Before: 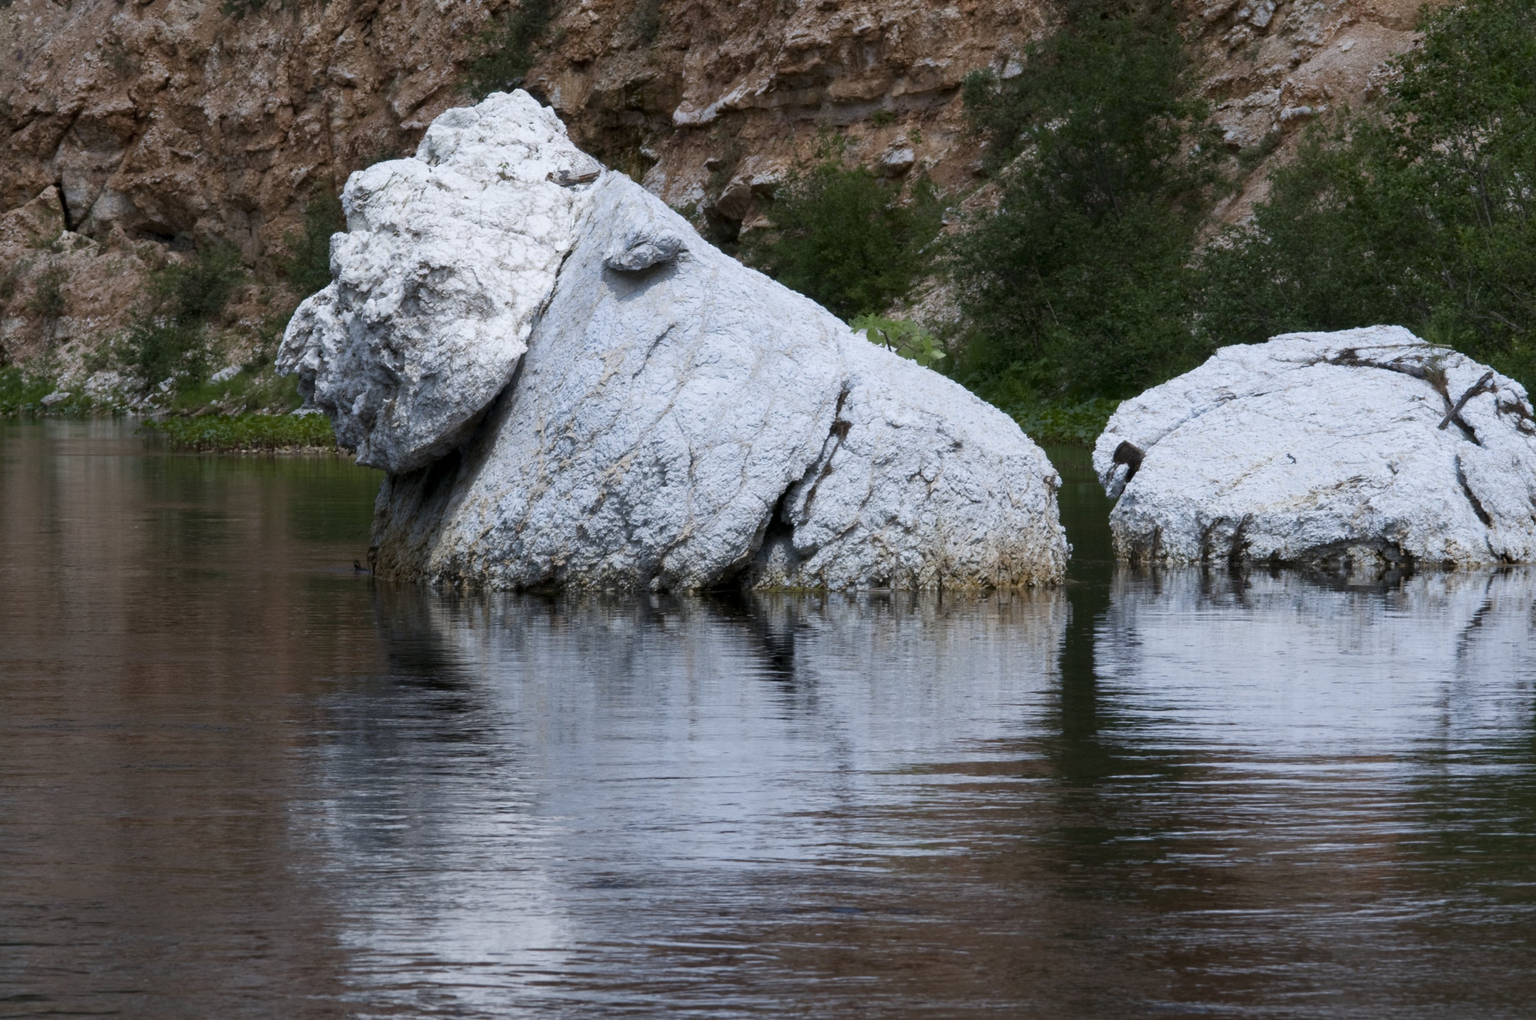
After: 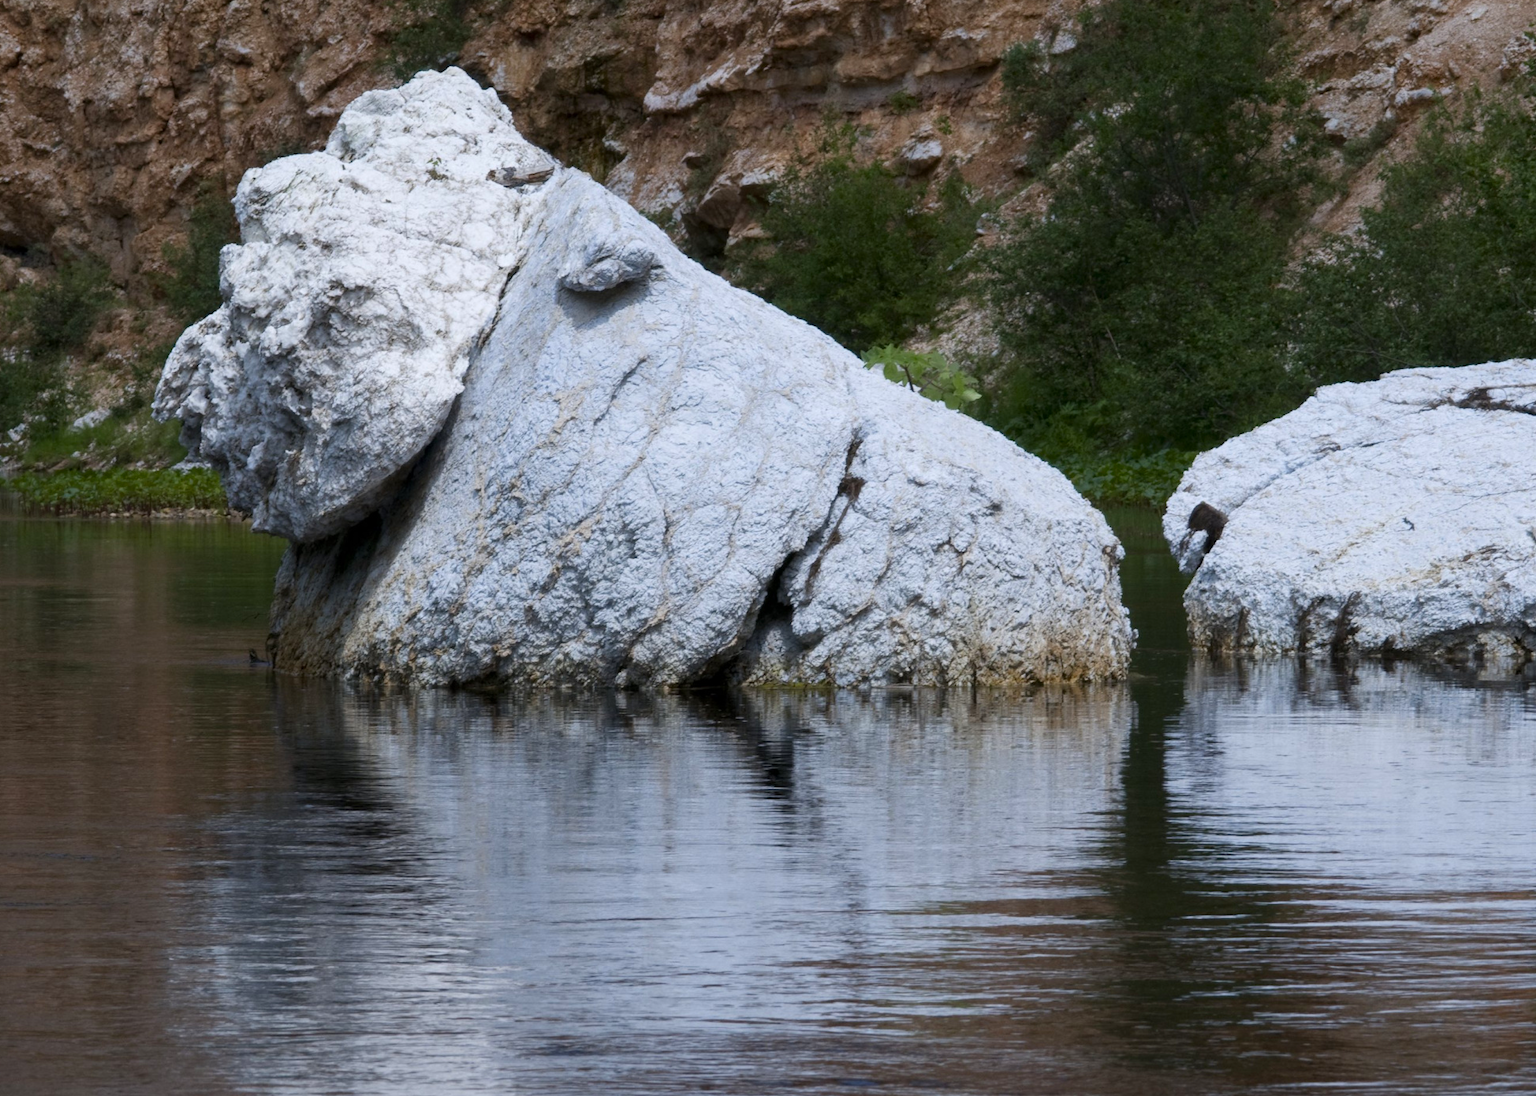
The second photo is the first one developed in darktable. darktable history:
crop: left 9.929%, top 3.475%, right 9.188%, bottom 9.529%
contrast brightness saturation: saturation 0.18
rgb levels: preserve colors max RGB
